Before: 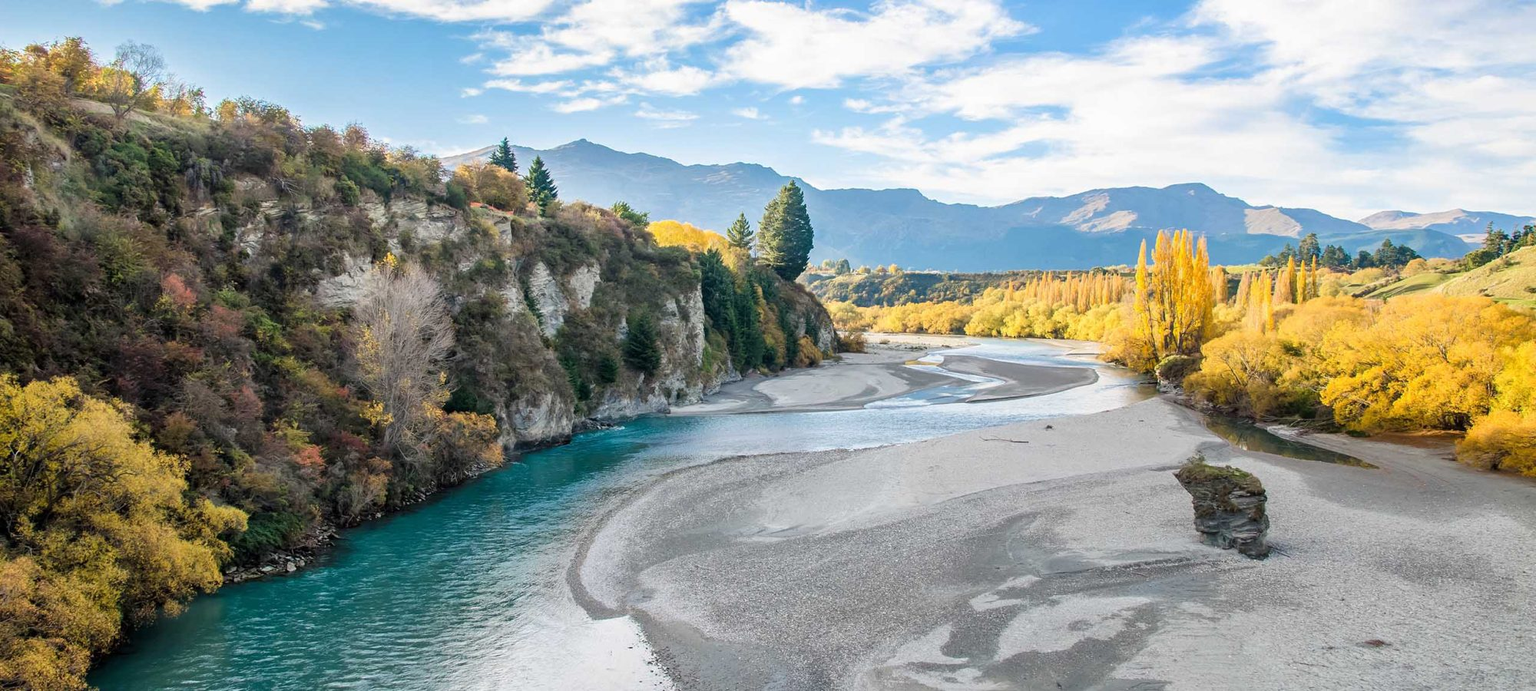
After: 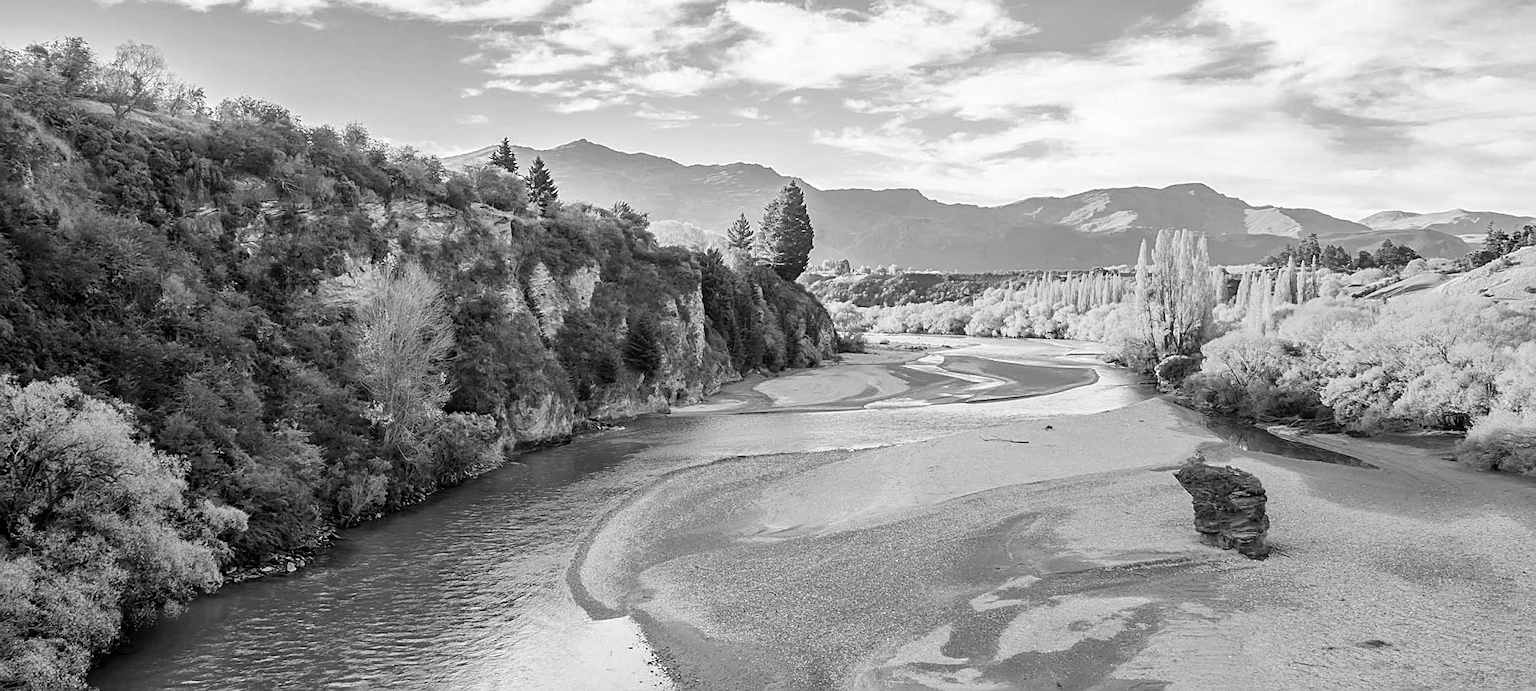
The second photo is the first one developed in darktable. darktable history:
sharpen: on, module defaults
monochrome: on, module defaults
shadows and highlights: shadows 20.55, highlights -20.99, soften with gaussian
